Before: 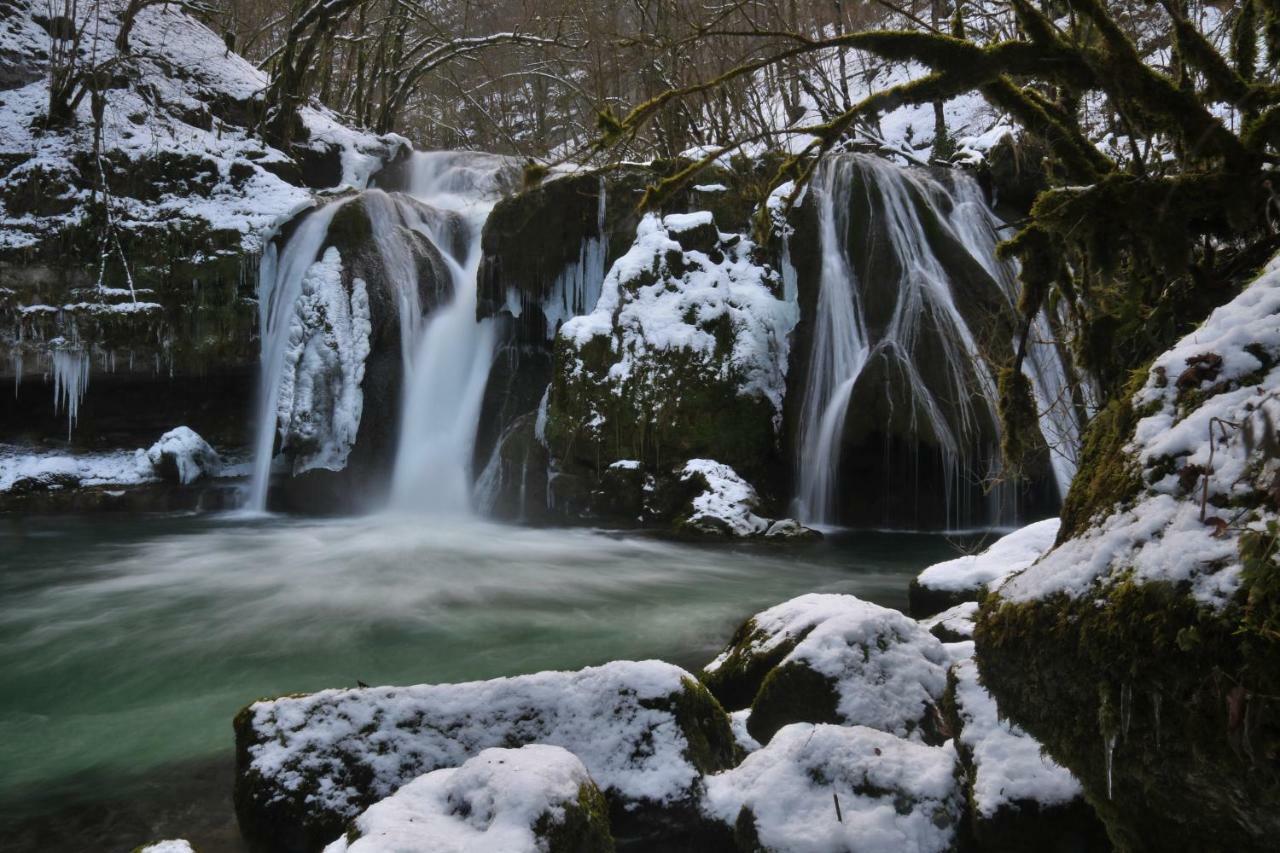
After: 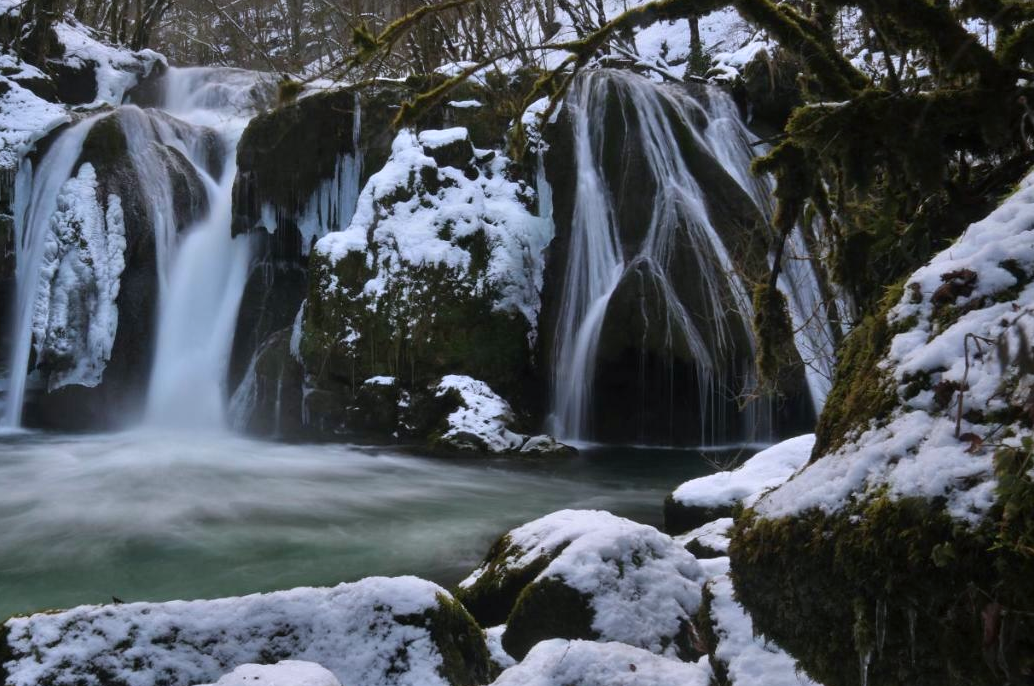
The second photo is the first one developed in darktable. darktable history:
crop: left 19.174%, top 9.915%, right 0.001%, bottom 9.585%
exposure: compensate highlight preservation false
color calibration: illuminant as shot in camera, x 0.358, y 0.373, temperature 4628.91 K
